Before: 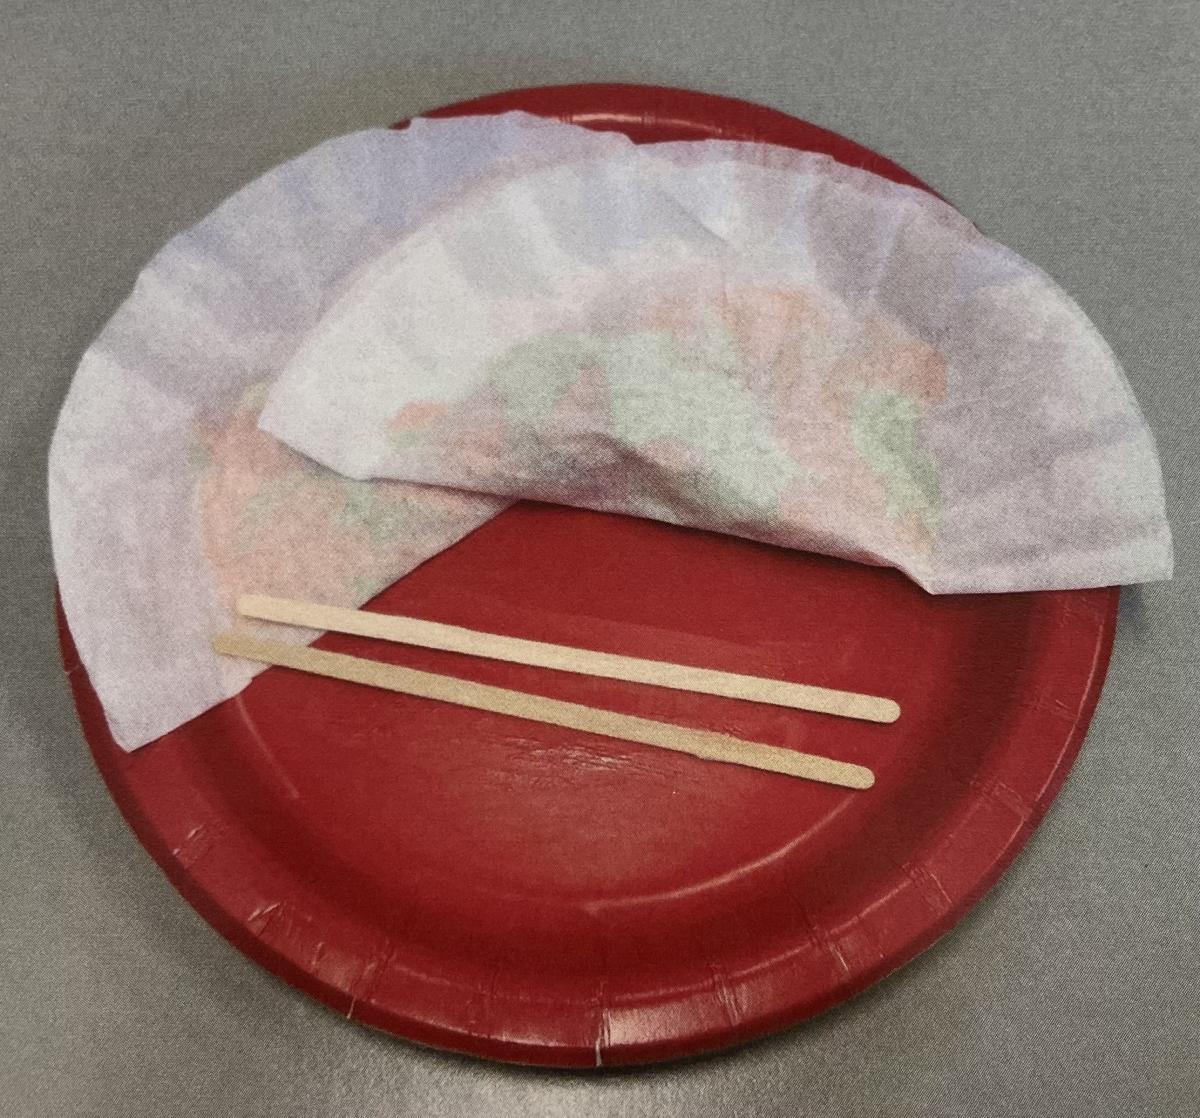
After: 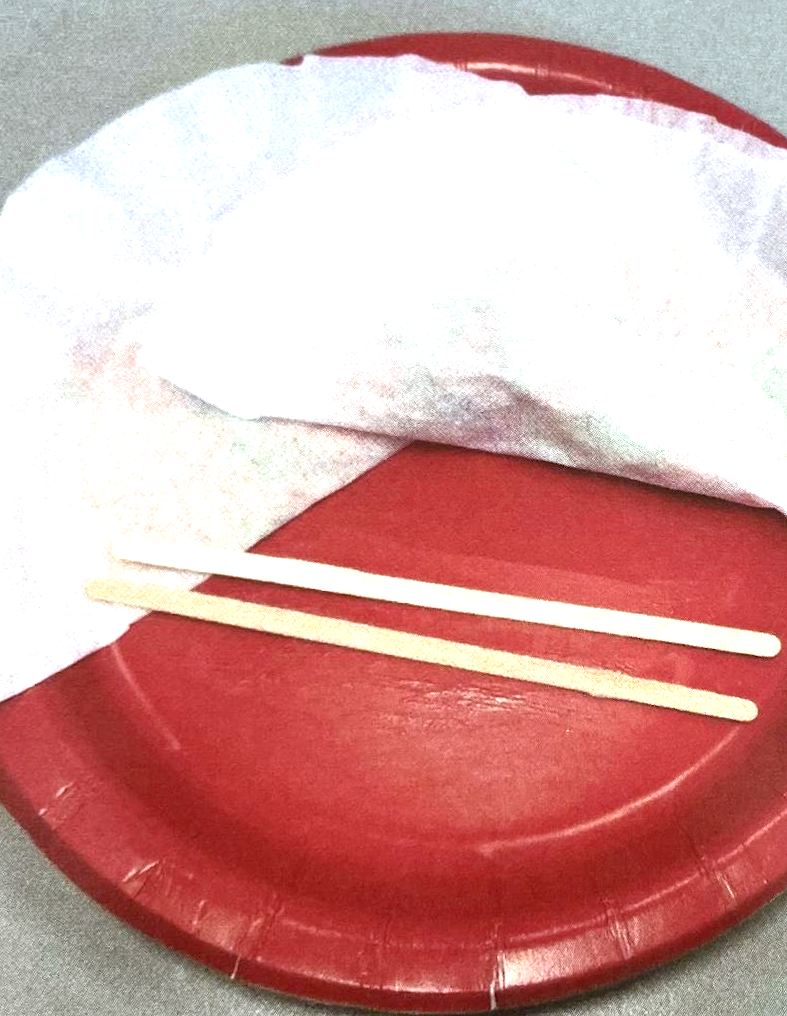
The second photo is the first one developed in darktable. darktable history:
exposure: black level correction 0, exposure 1.45 EV, compensate exposure bias true, compensate highlight preservation false
rotate and perspective: rotation -0.013°, lens shift (vertical) -0.027, lens shift (horizontal) 0.178, crop left 0.016, crop right 0.989, crop top 0.082, crop bottom 0.918
crop and rotate: left 12.648%, right 20.685%
white balance: red 0.925, blue 1.046
